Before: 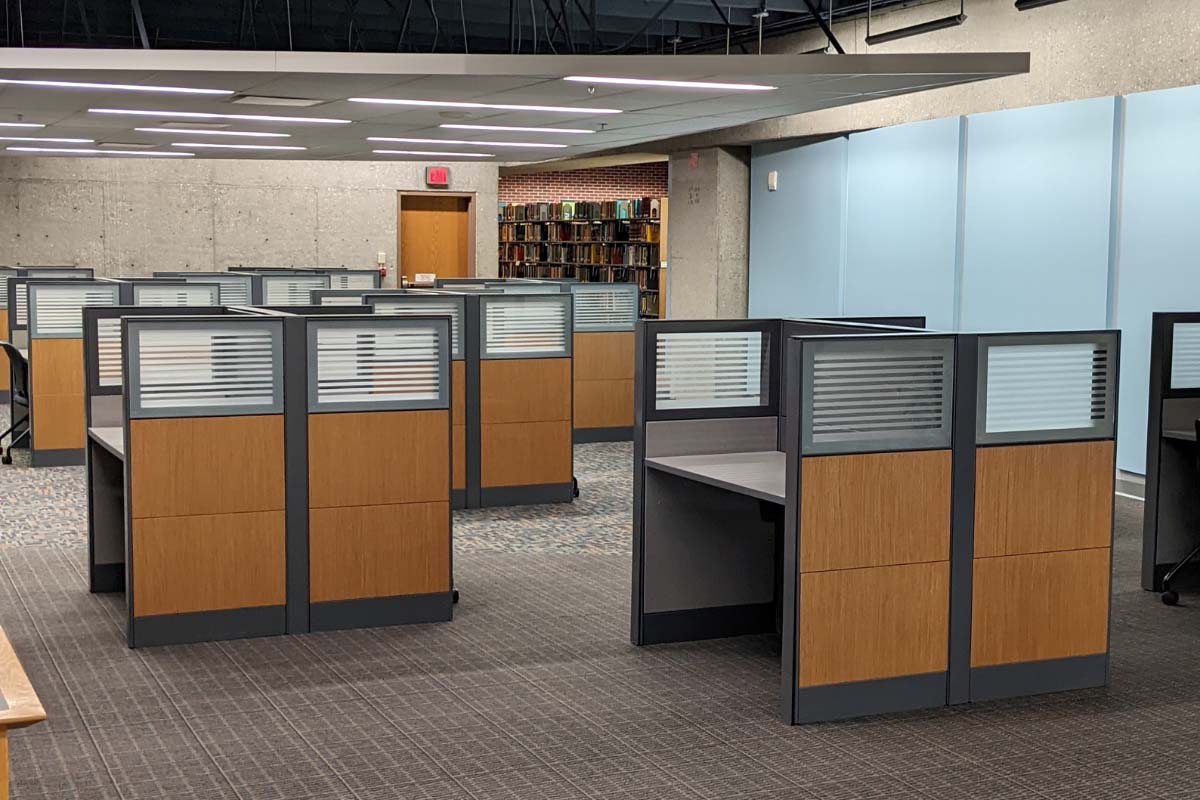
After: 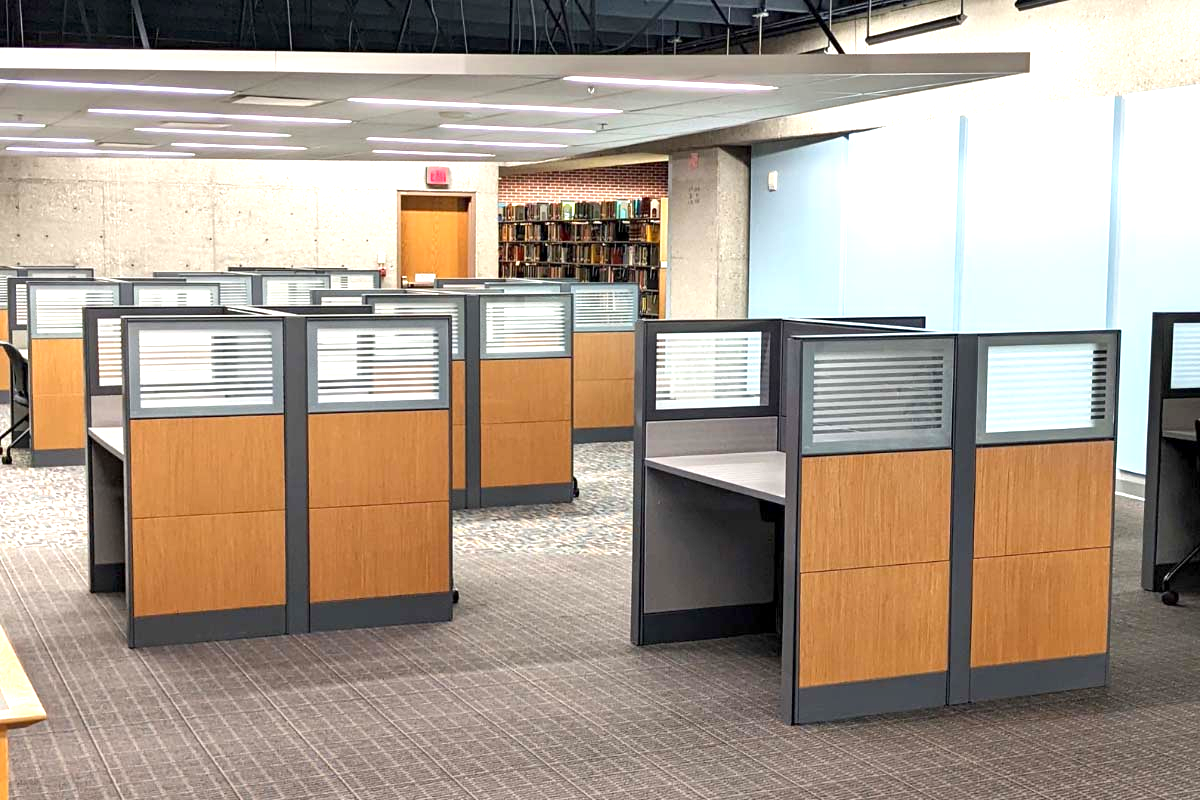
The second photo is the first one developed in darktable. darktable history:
exposure: black level correction 0.001, exposure 1.127 EV, compensate highlight preservation false
